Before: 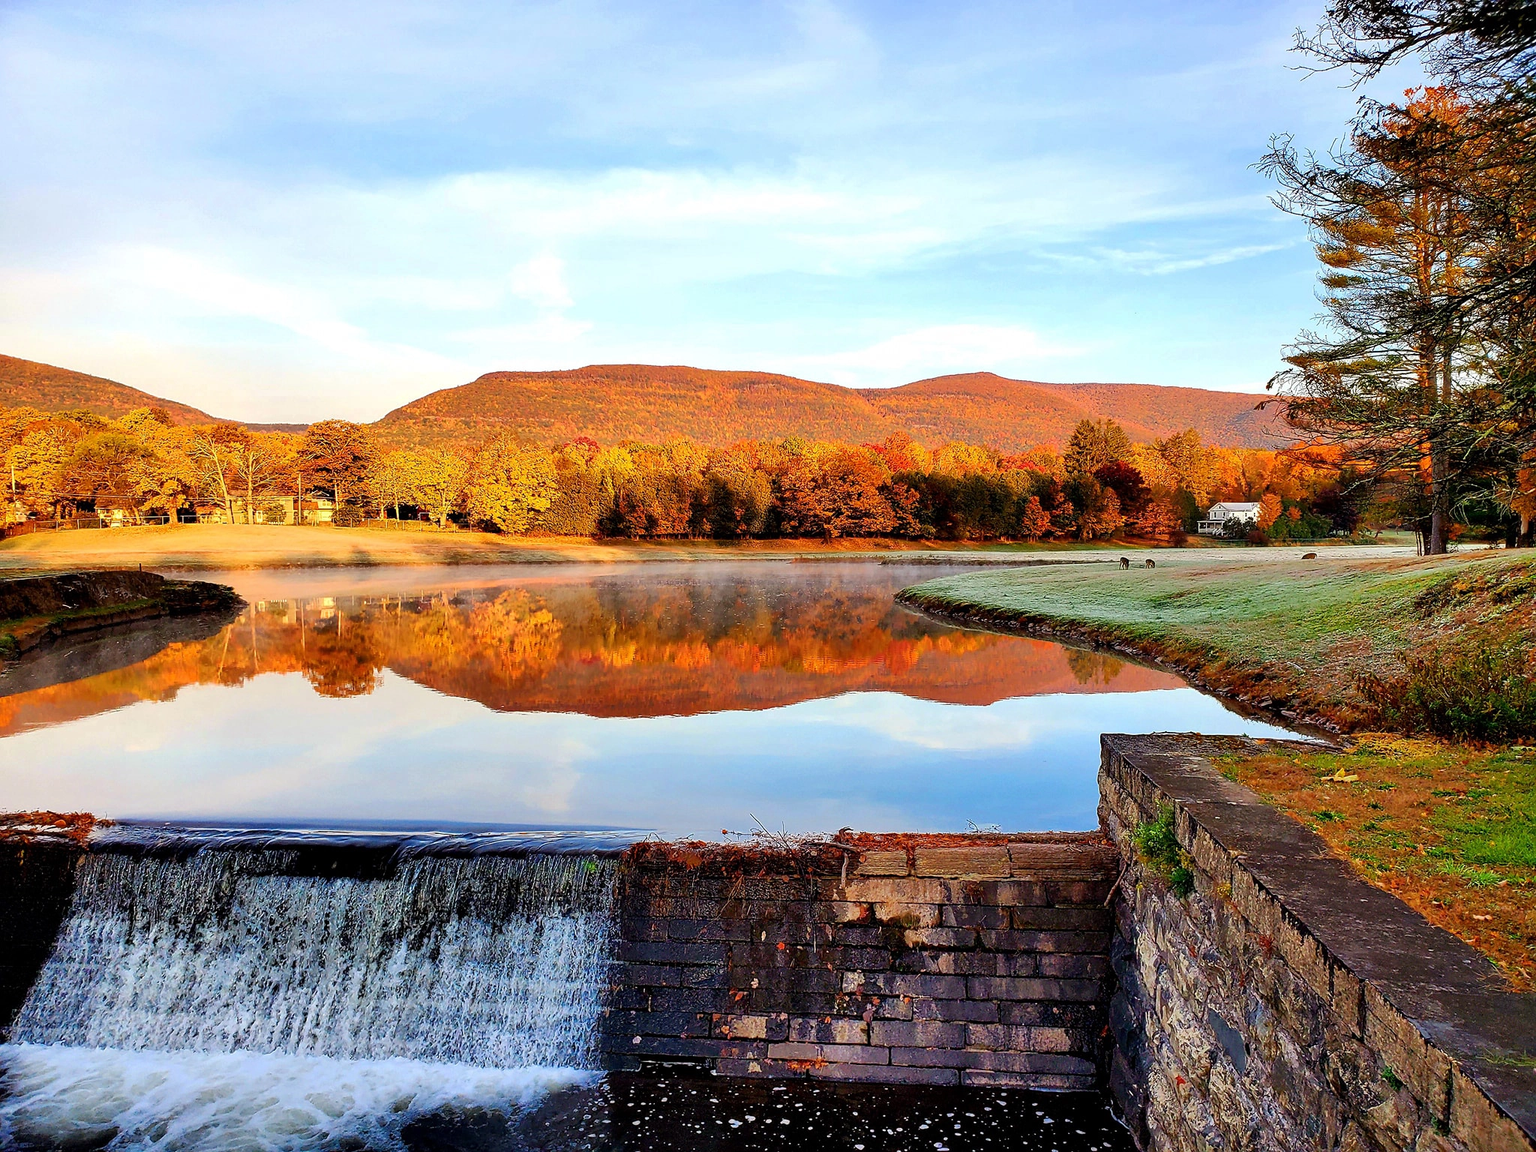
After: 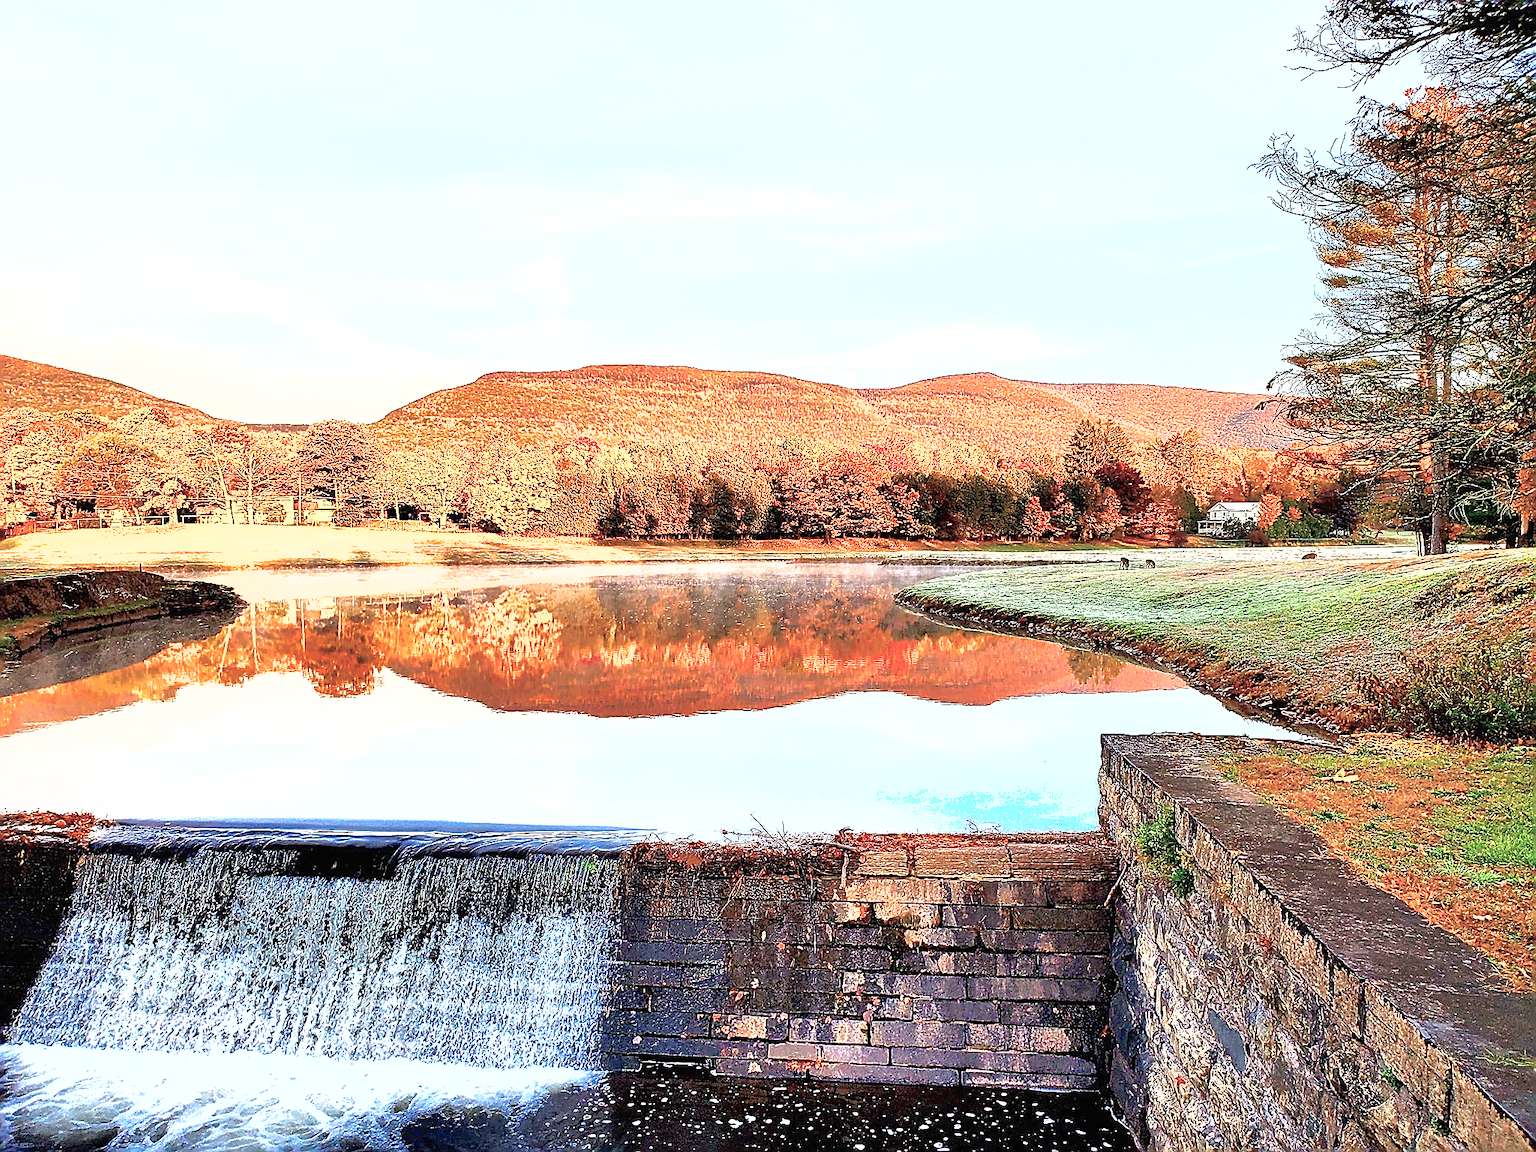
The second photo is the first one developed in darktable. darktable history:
shadows and highlights: on, module defaults
sharpen: radius 1.704, amount 1.282
exposure: black level correction 0, exposure 1.346 EV, compensate exposure bias true, compensate highlight preservation false
color balance rgb: perceptual saturation grading › global saturation -32.566%, global vibrance 20%
